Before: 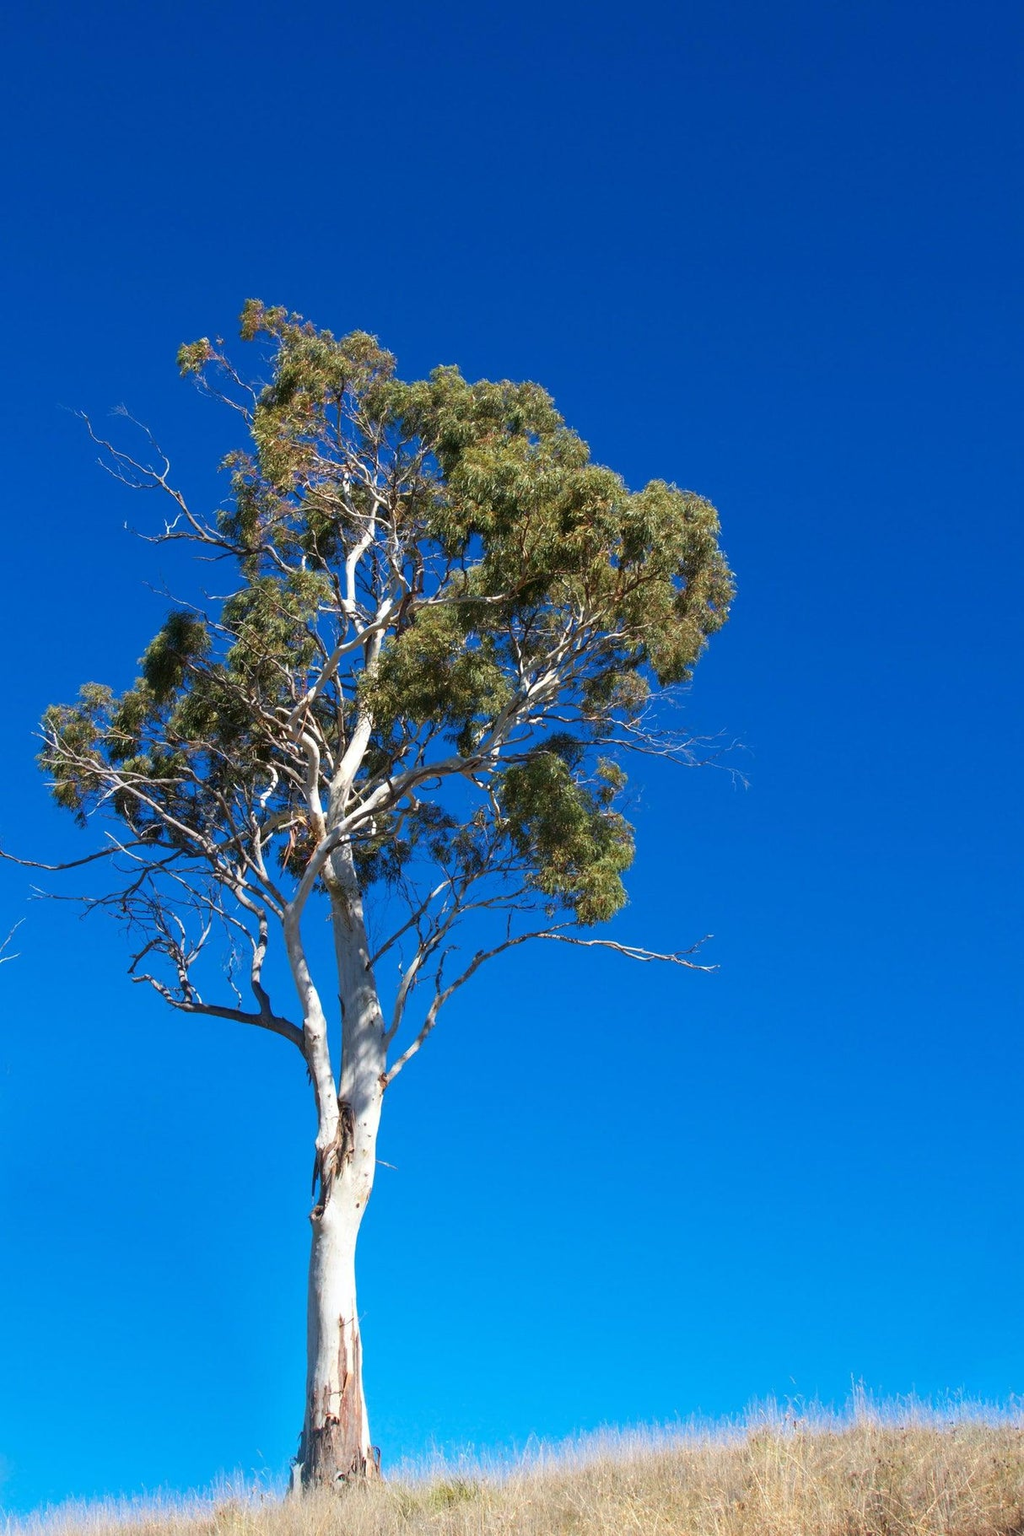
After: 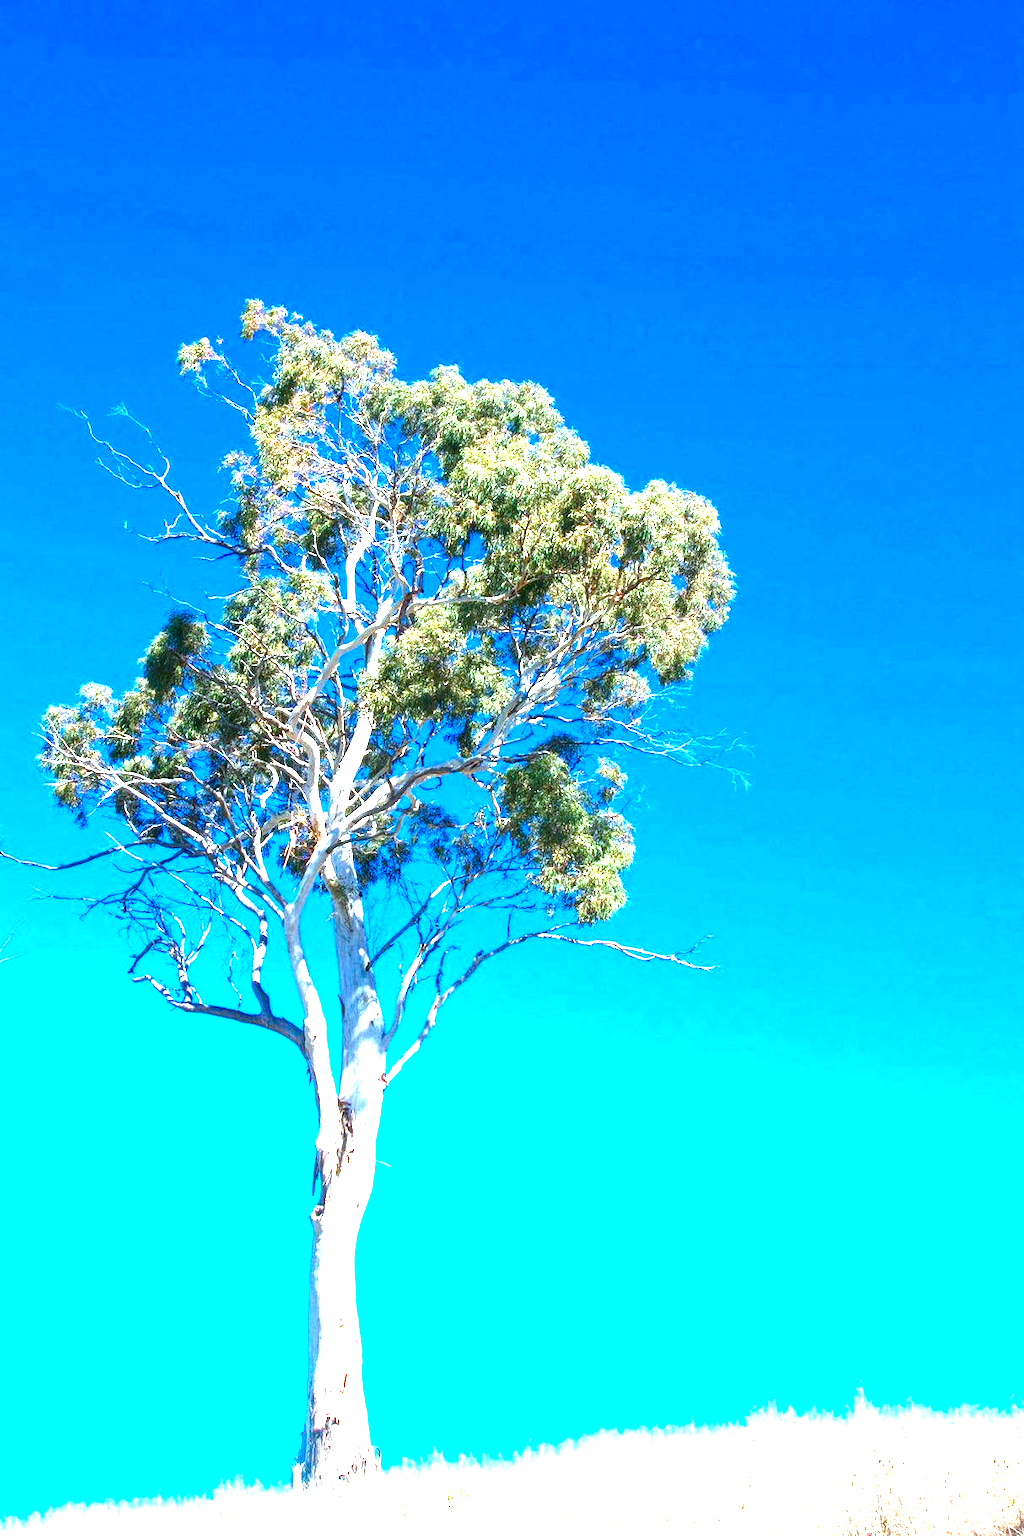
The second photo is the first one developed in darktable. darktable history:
local contrast: on, module defaults
exposure: black level correction 0, exposure 1.751 EV, compensate highlight preservation false
color calibration: x 0.382, y 0.371, temperature 3897.77 K
color balance rgb: shadows lift › chroma 1.031%, shadows lift › hue 218.03°, perceptual saturation grading › global saturation 20%, perceptual saturation grading › highlights -25.197%, perceptual saturation grading › shadows 49.649%, perceptual brilliance grading › global brilliance -5.515%, perceptual brilliance grading › highlights 23.837%, perceptual brilliance grading › mid-tones 6.815%, perceptual brilliance grading › shadows -5.113%
